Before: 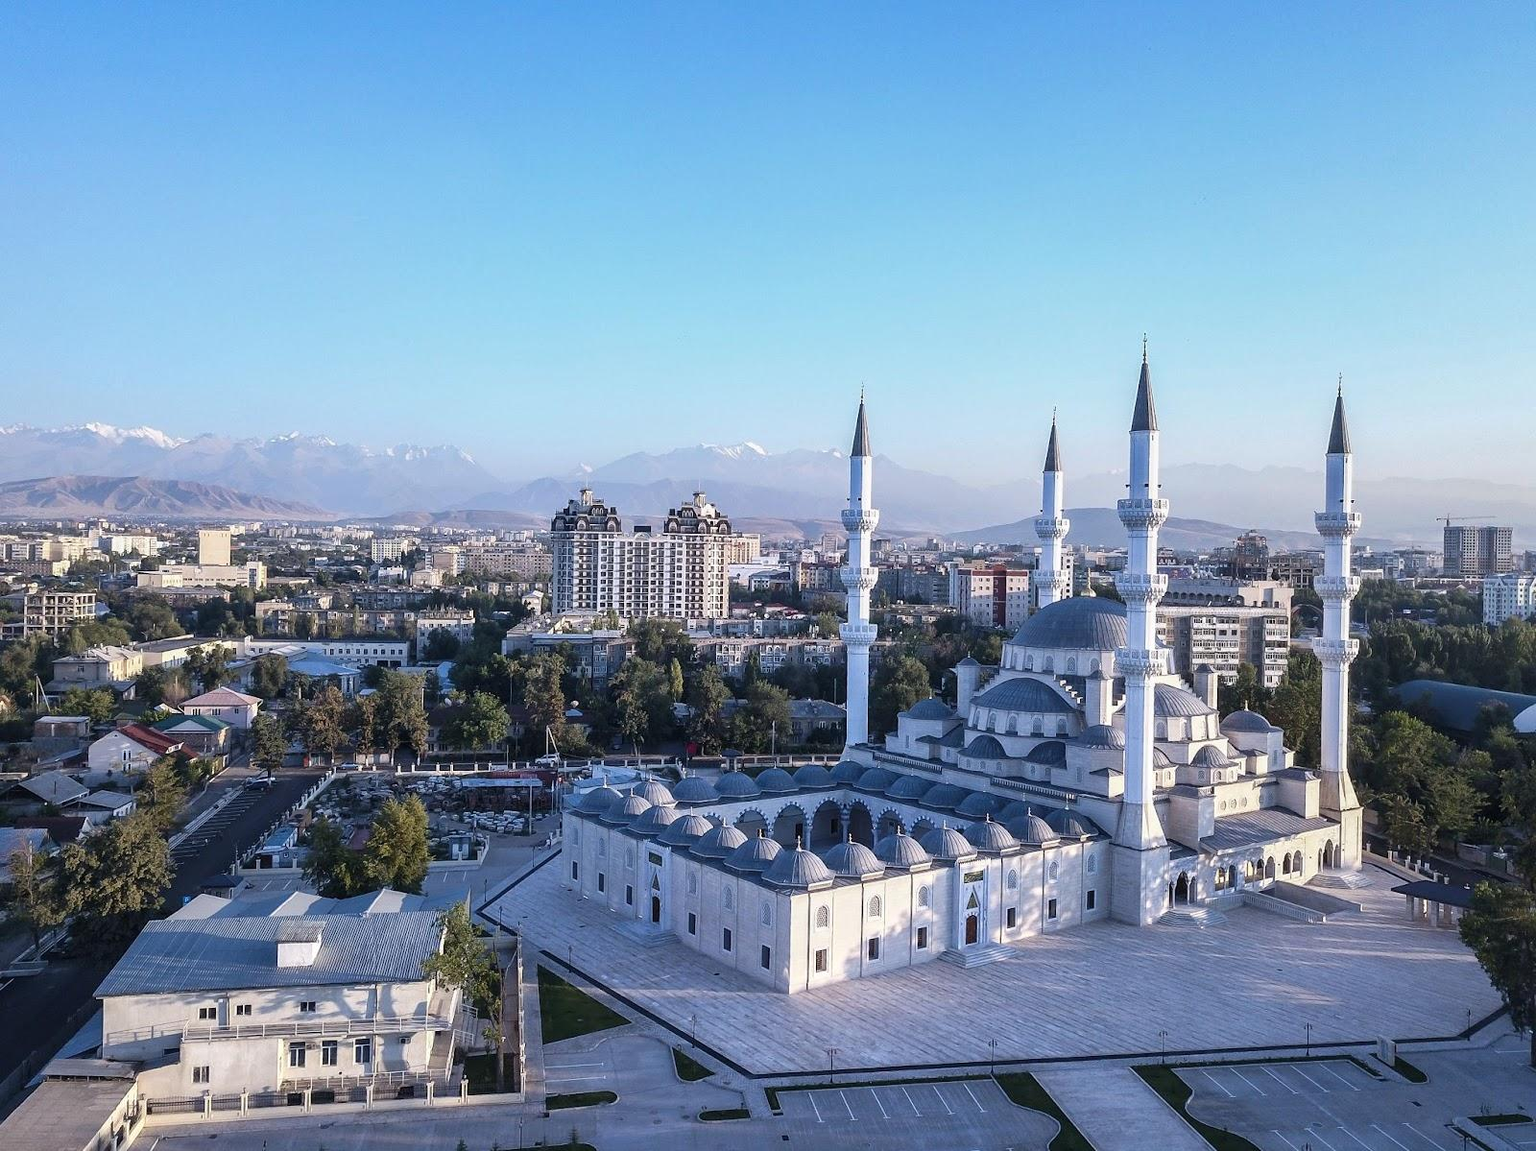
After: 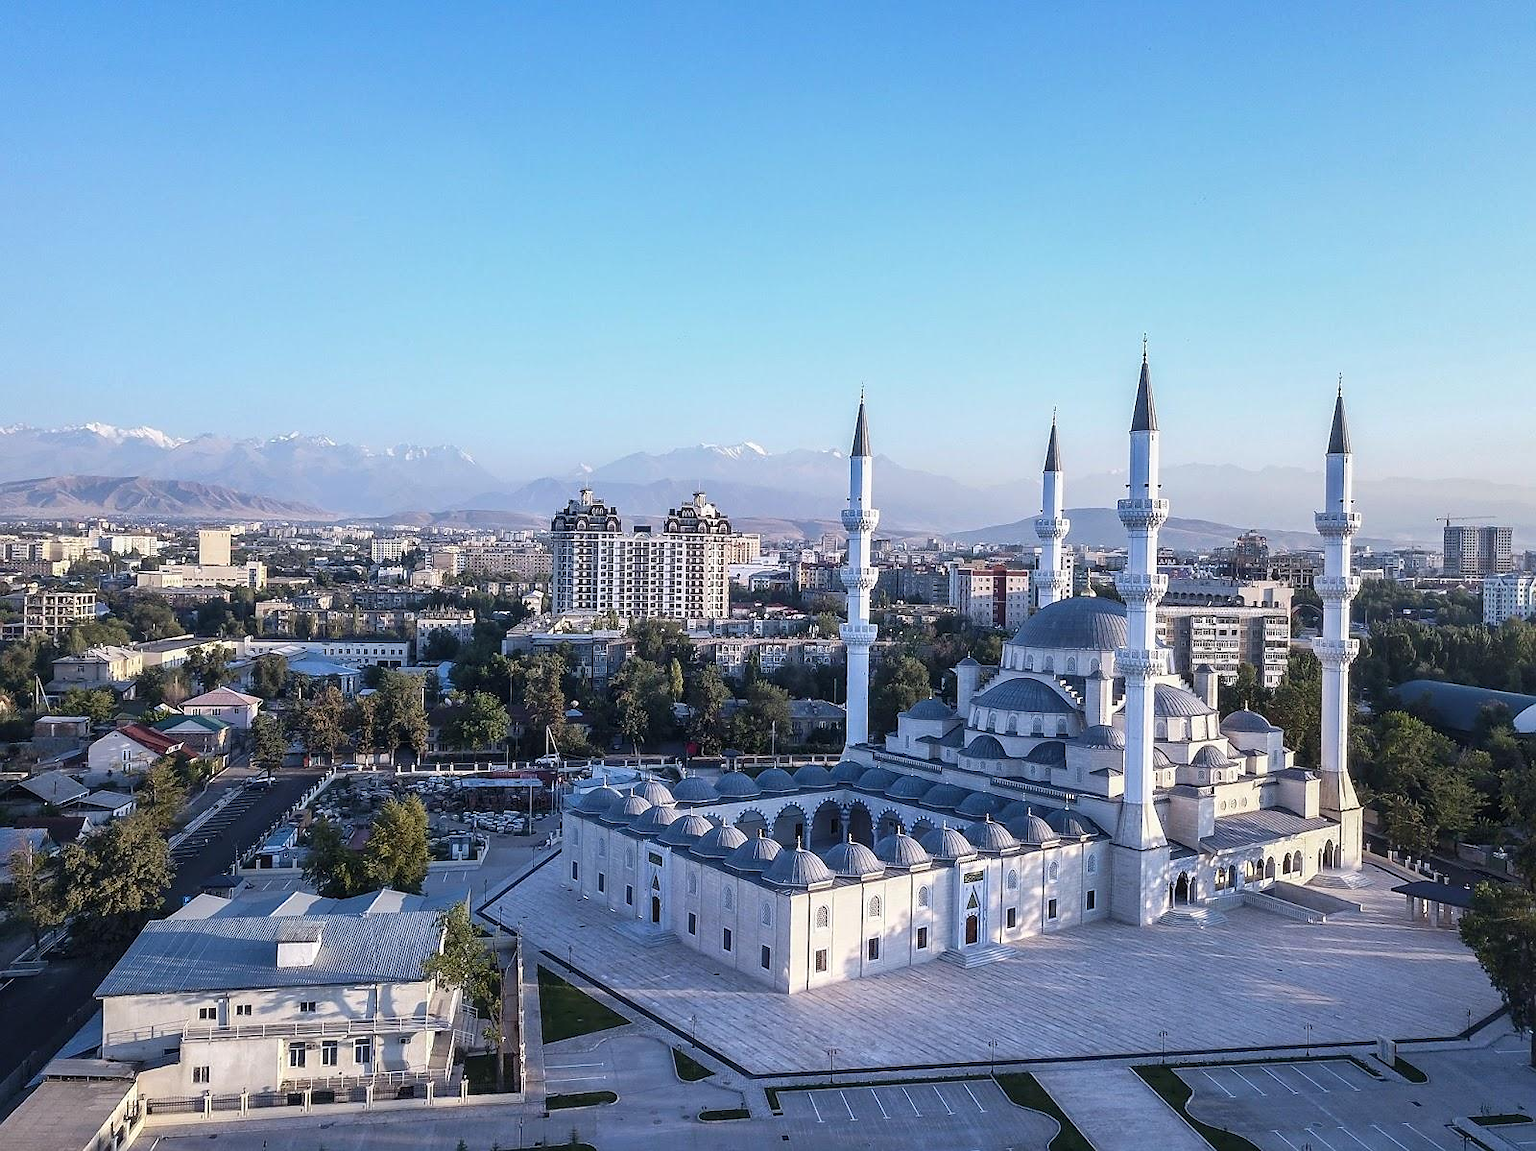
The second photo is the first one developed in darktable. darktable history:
sharpen: radius 0.996, threshold 0.872
